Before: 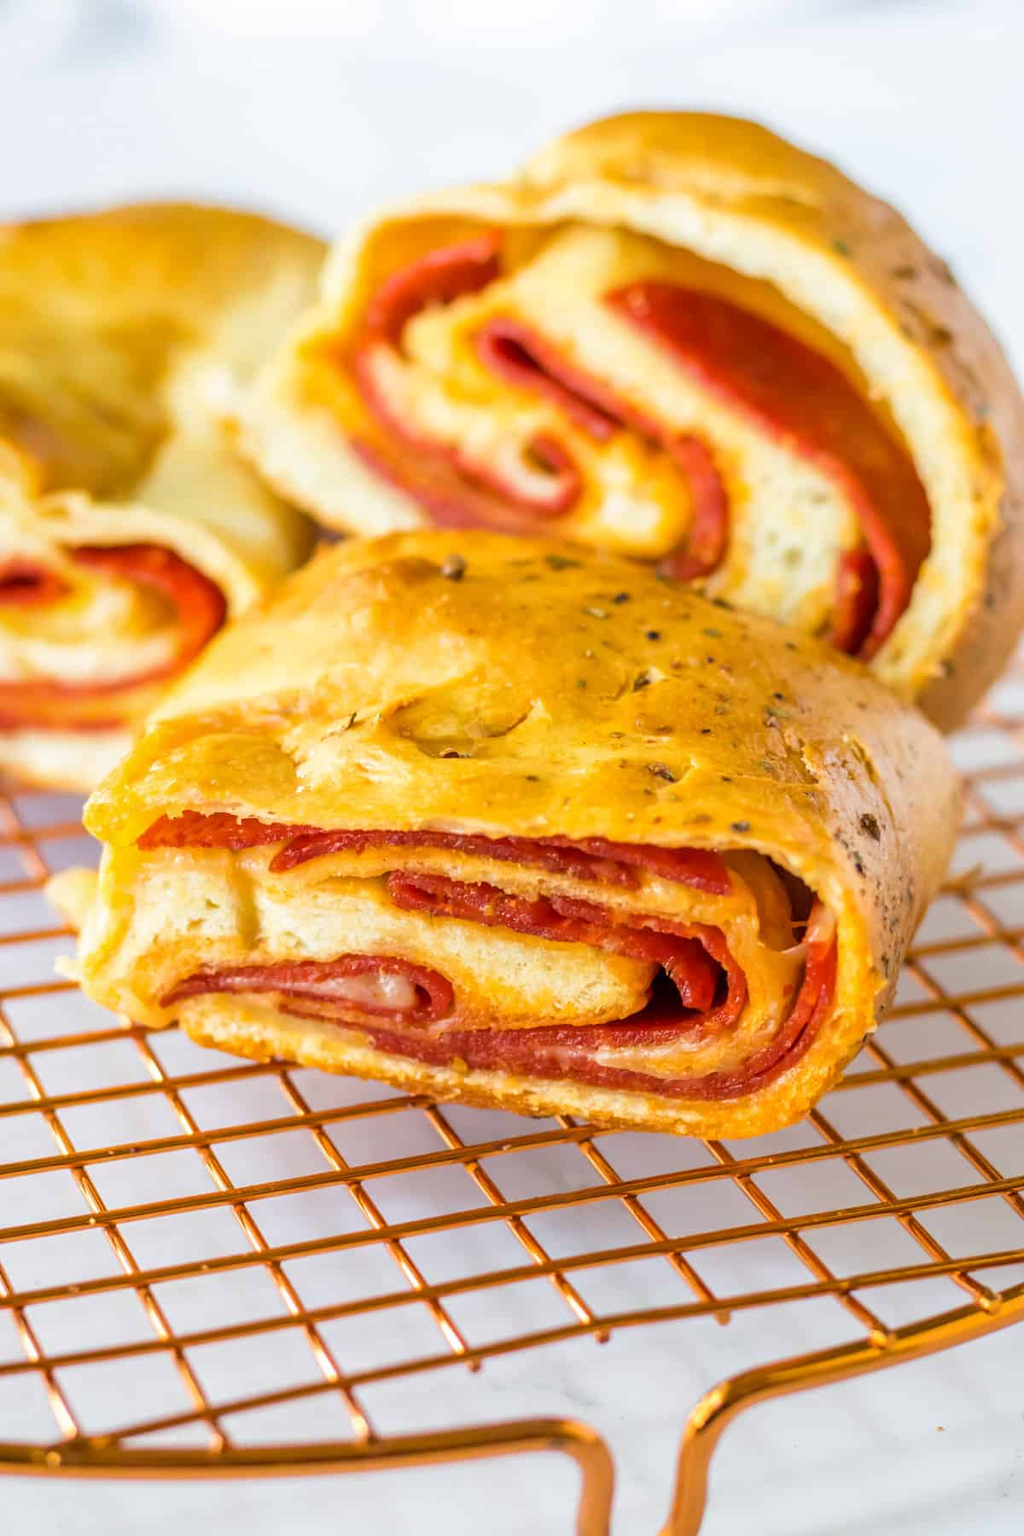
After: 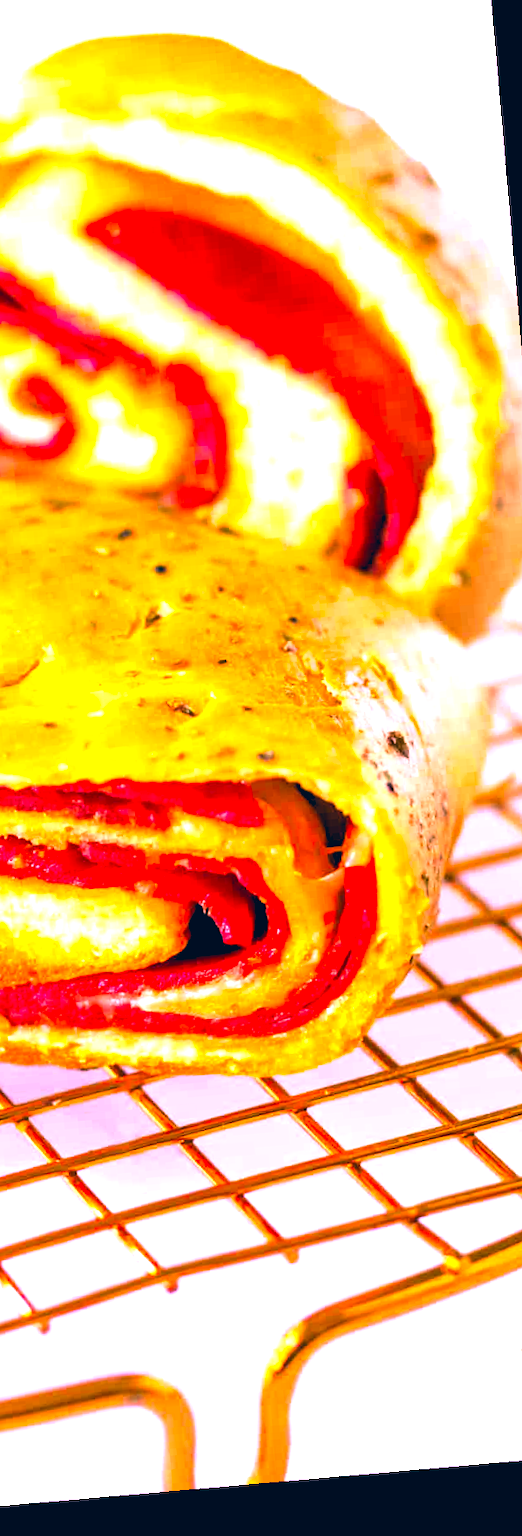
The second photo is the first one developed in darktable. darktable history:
rgb levels: levels [[0.01, 0.419, 0.839], [0, 0.5, 1], [0, 0.5, 1]]
crop: left 47.628%, top 6.643%, right 7.874%
exposure: exposure 0.6 EV, compensate highlight preservation false
white balance: red 0.926, green 1.003, blue 1.133
color correction: highlights a* 17.03, highlights b* 0.205, shadows a* -15.38, shadows b* -14.56, saturation 1.5
tone equalizer: -8 EV -0.75 EV, -7 EV -0.7 EV, -6 EV -0.6 EV, -5 EV -0.4 EV, -3 EV 0.4 EV, -2 EV 0.6 EV, -1 EV 0.7 EV, +0 EV 0.75 EV, edges refinement/feathering 500, mask exposure compensation -1.57 EV, preserve details no
rotate and perspective: rotation -4.98°, automatic cropping off
shadows and highlights: shadows 25, highlights -25
